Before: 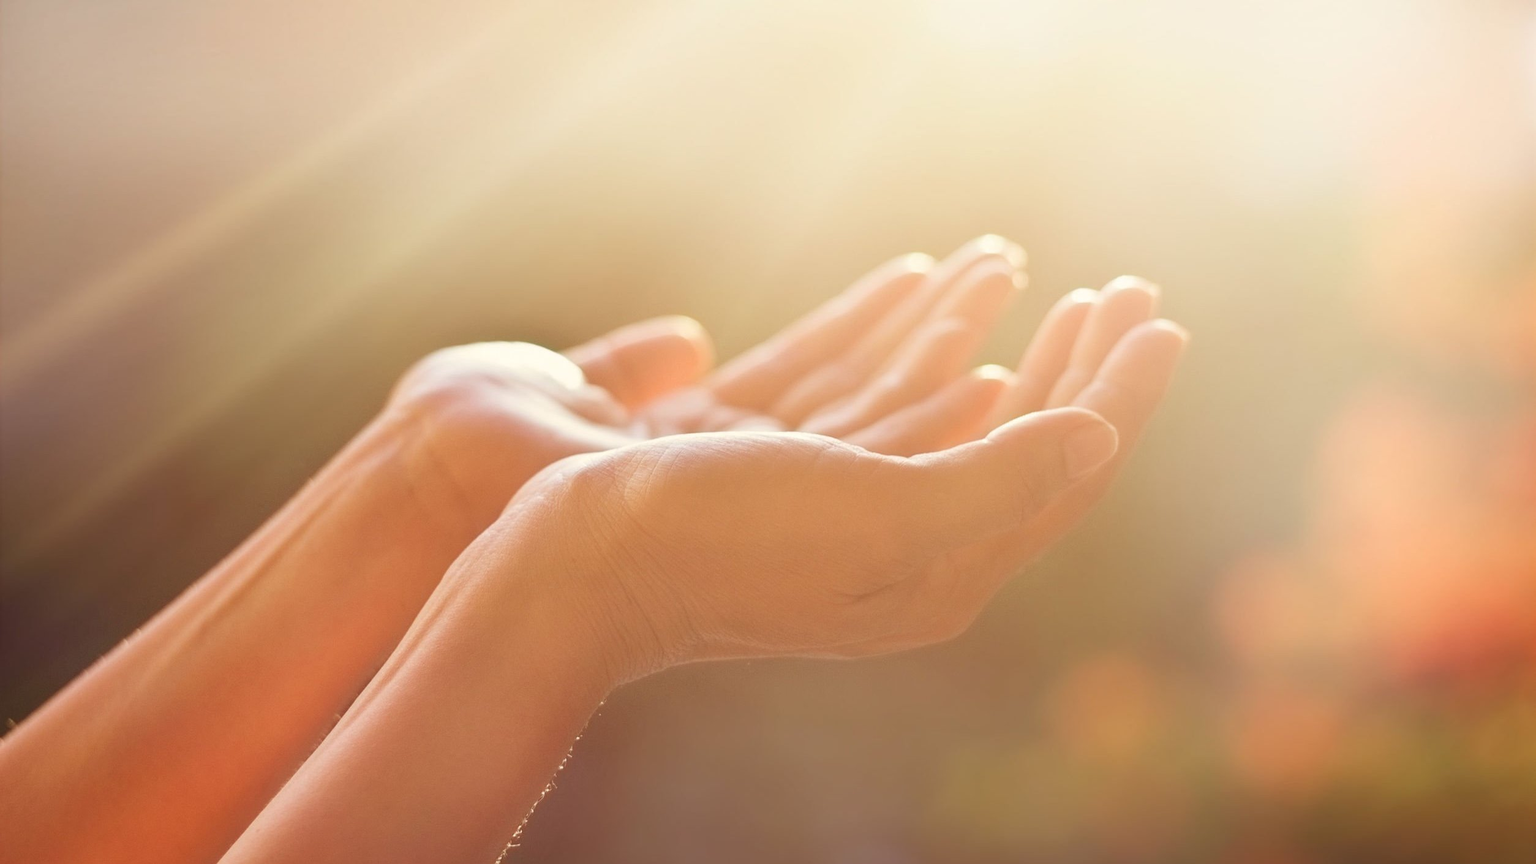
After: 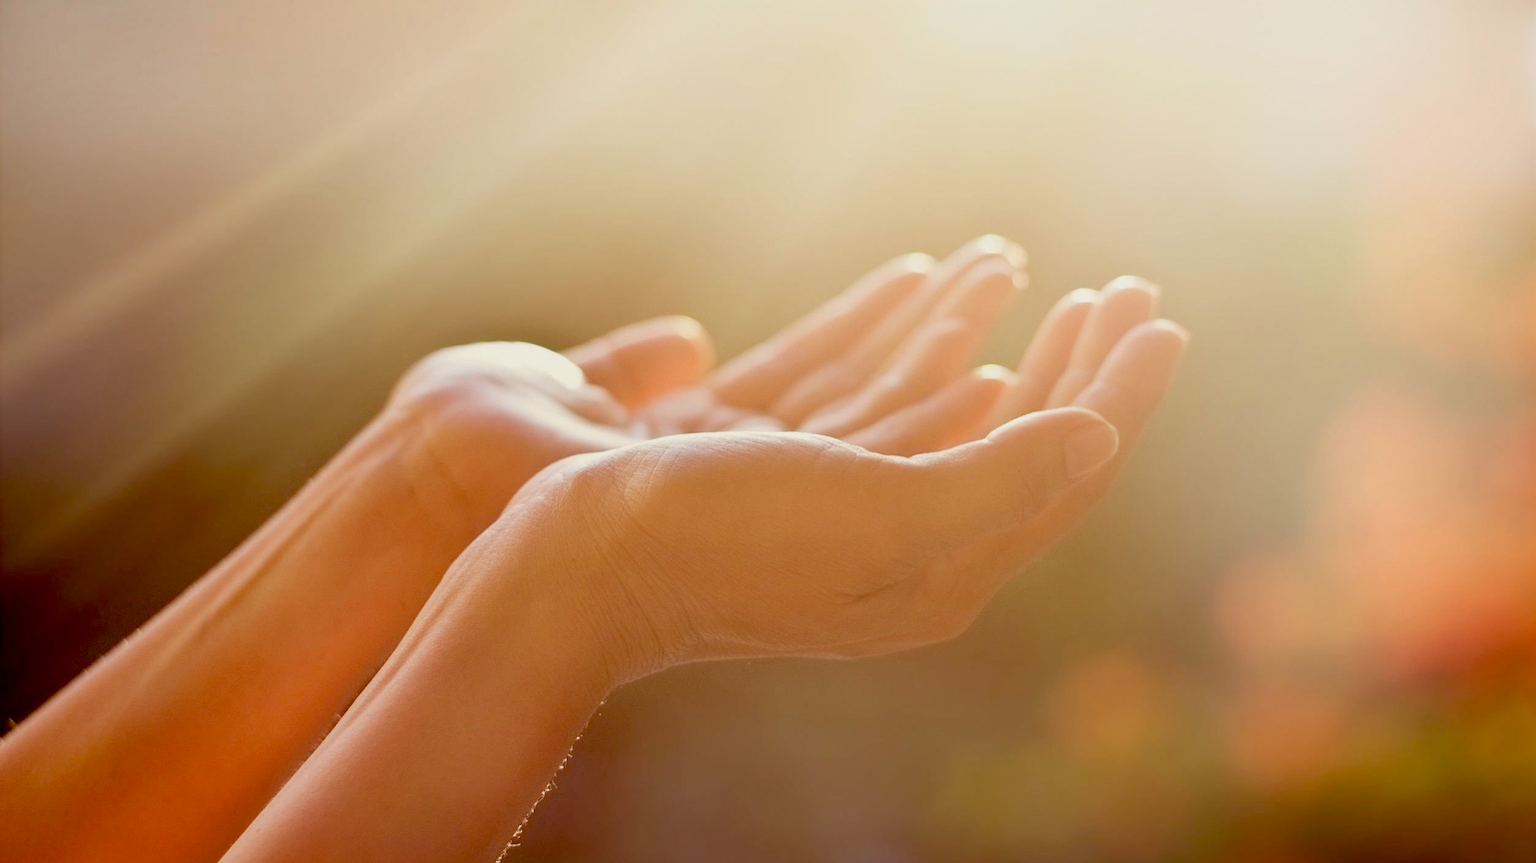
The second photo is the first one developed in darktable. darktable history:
exposure: black level correction 0.045, exposure -0.234 EV, compensate highlight preservation false
